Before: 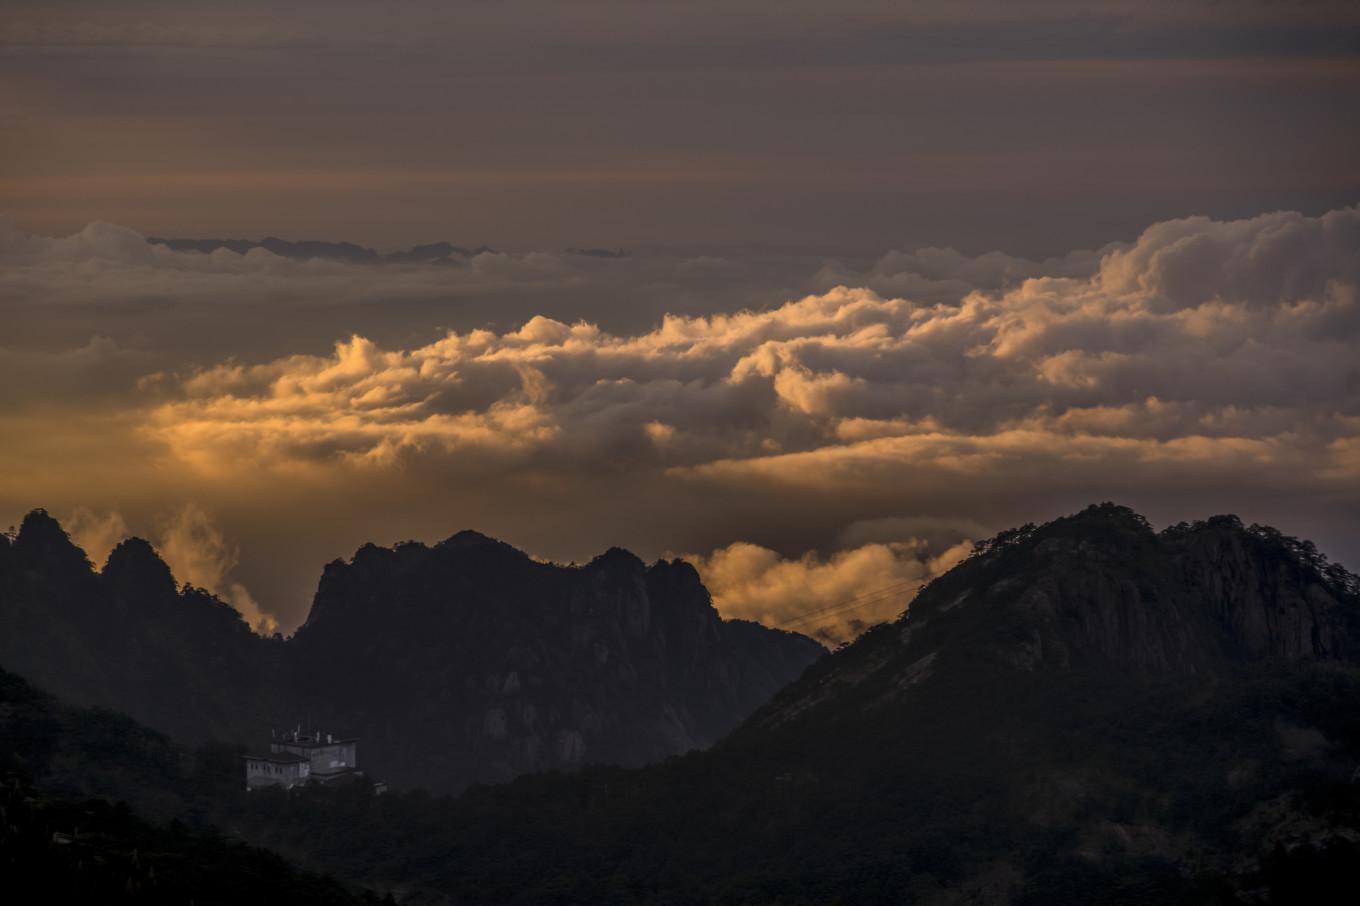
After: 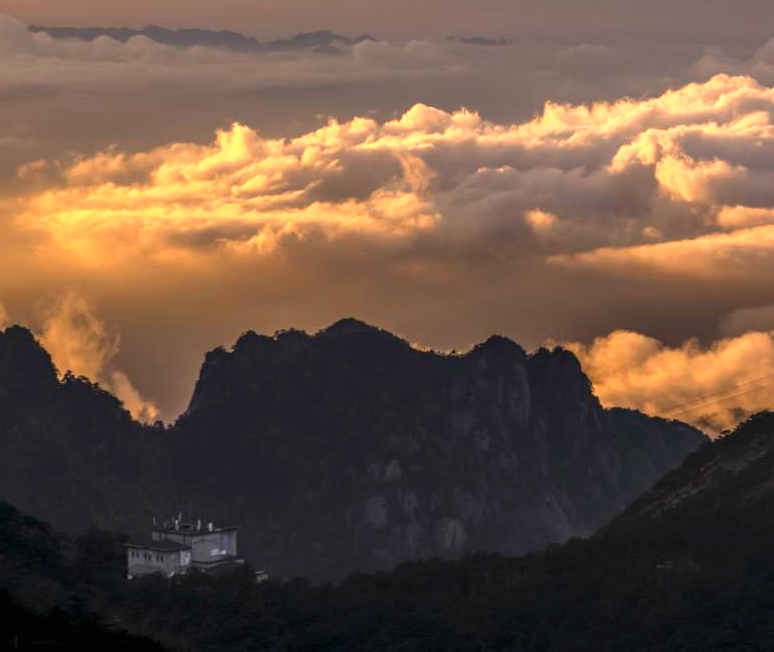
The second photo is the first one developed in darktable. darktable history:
color zones: curves: ch0 [(0, 0.5) (0.143, 0.5) (0.286, 0.5) (0.429, 0.5) (0.571, 0.5) (0.714, 0.476) (0.857, 0.5) (1, 0.5)]; ch2 [(0, 0.5) (0.143, 0.5) (0.286, 0.5) (0.429, 0.5) (0.571, 0.5) (0.714, 0.487) (0.857, 0.5) (1, 0.5)]
crop: left 8.782%, top 23.496%, right 34.301%, bottom 4.533%
exposure: black level correction 0, exposure 1.097 EV, compensate highlight preservation false
